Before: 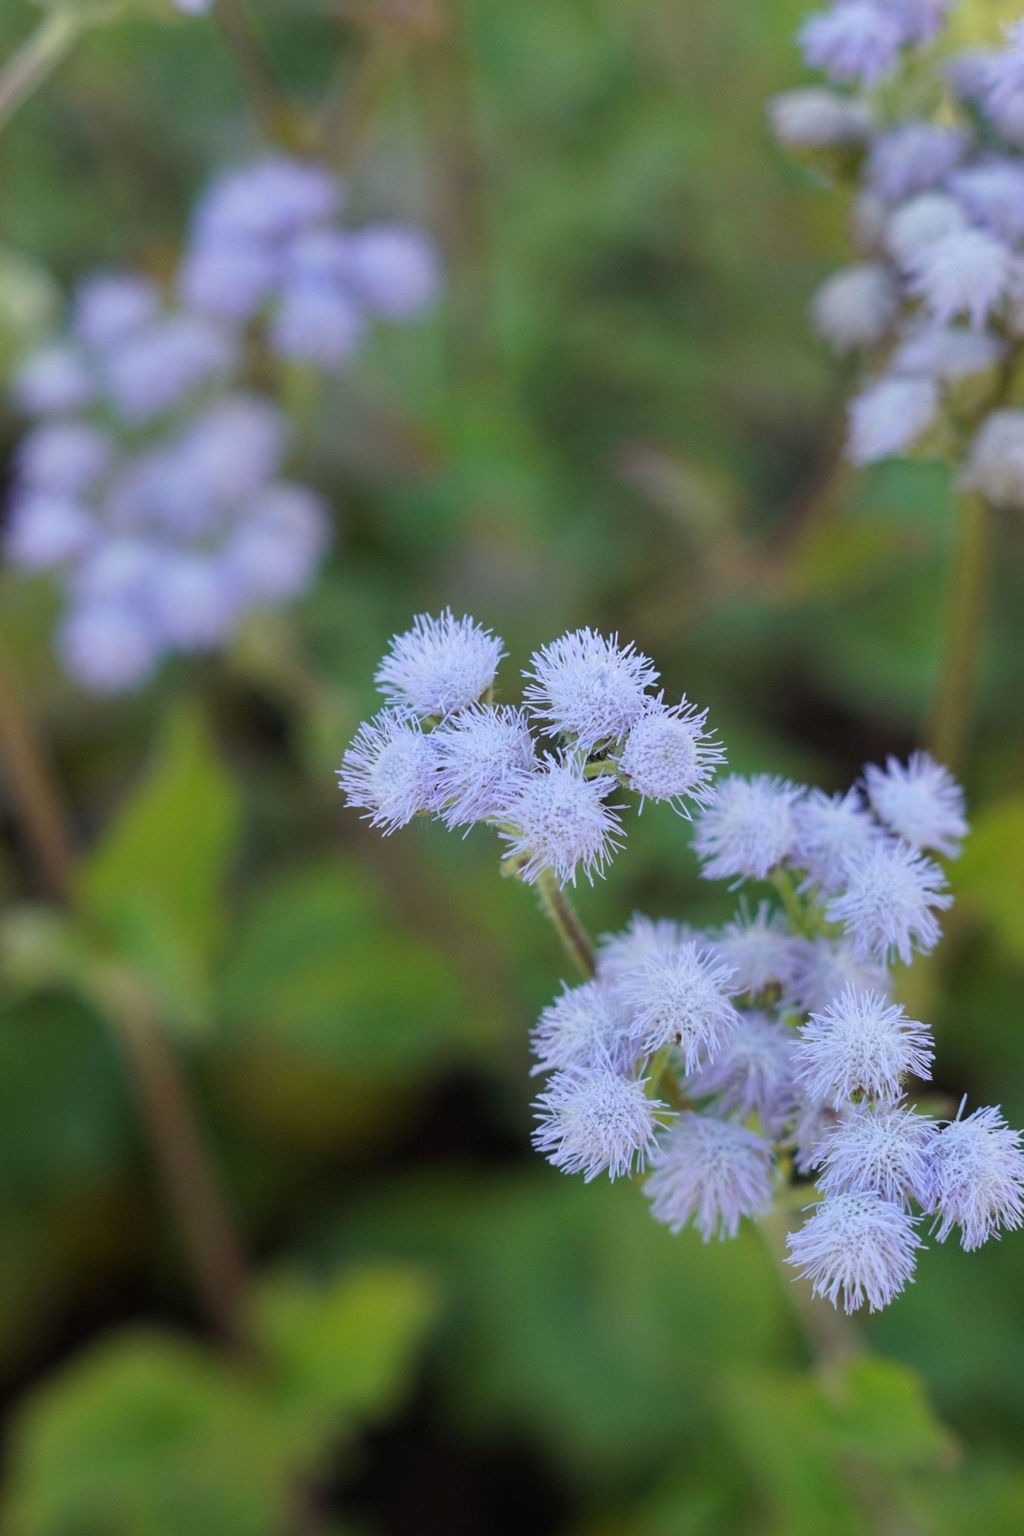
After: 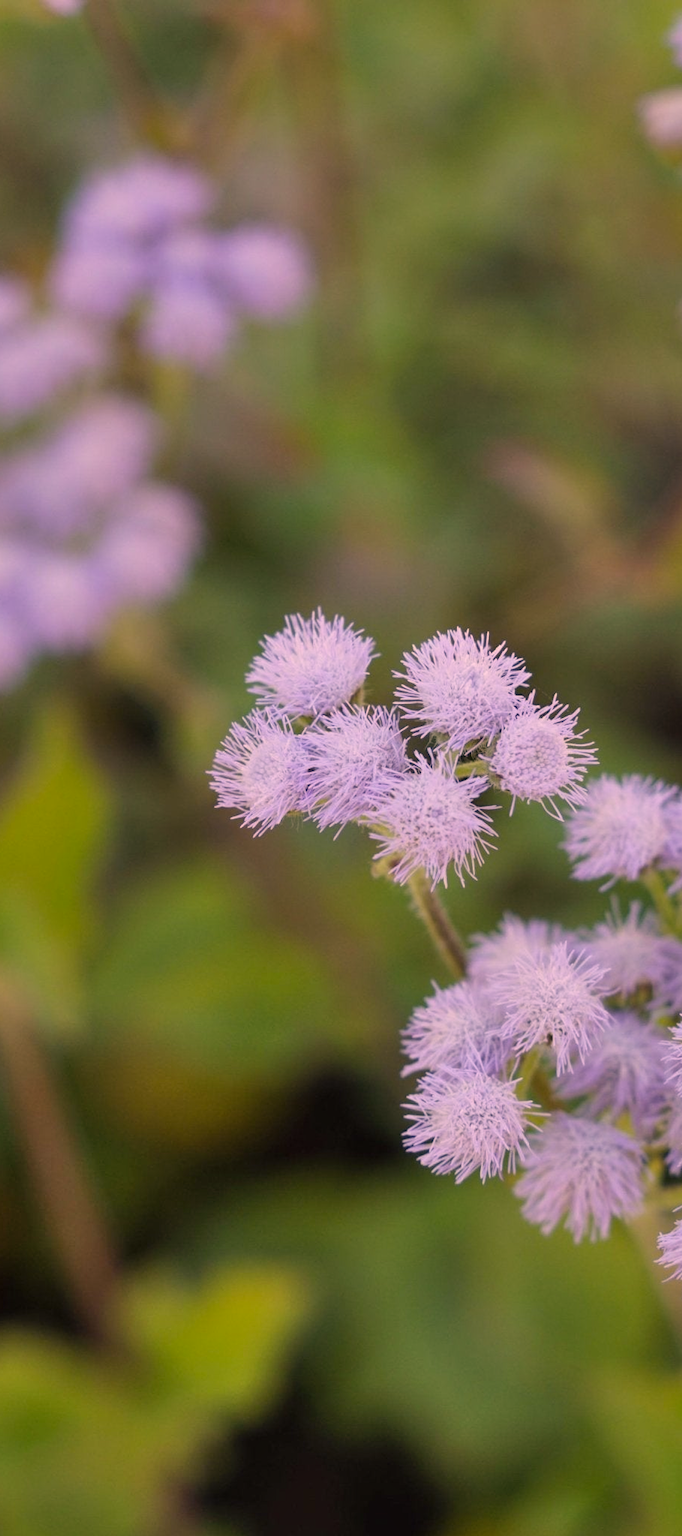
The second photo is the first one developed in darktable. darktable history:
color correction: highlights a* 21.16, highlights b* 19.61
shadows and highlights: low approximation 0.01, soften with gaussian
crop and rotate: left 12.648%, right 20.685%
